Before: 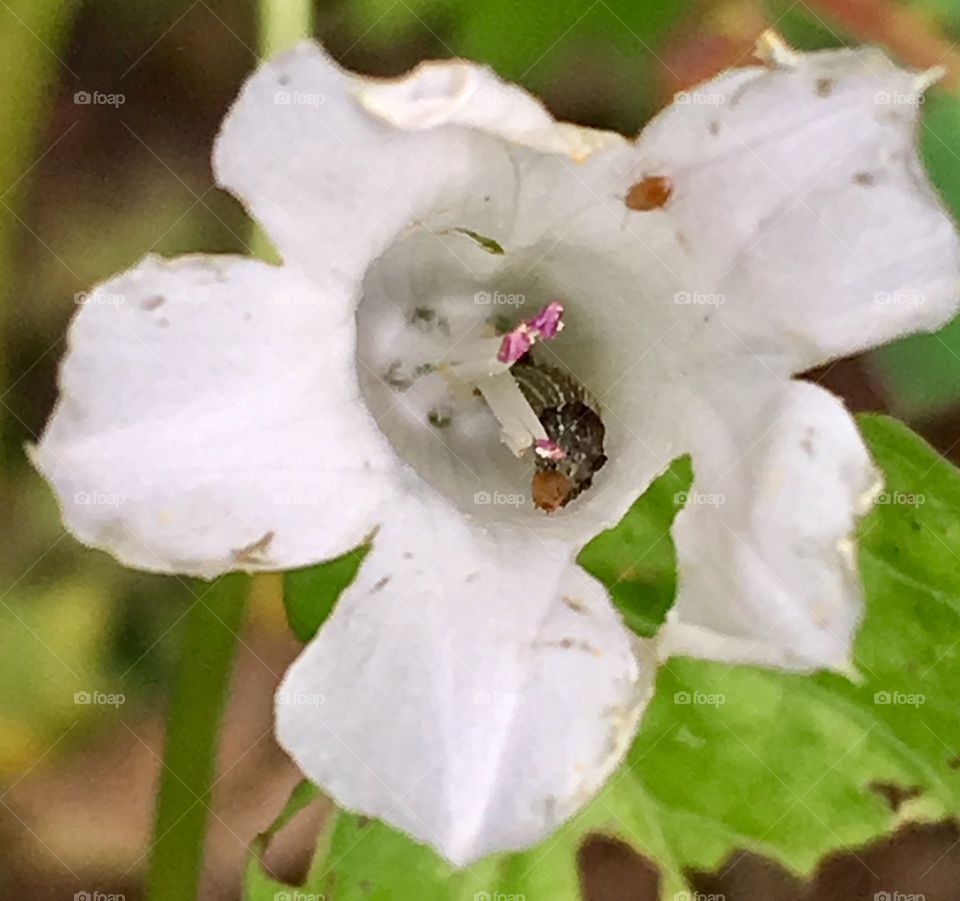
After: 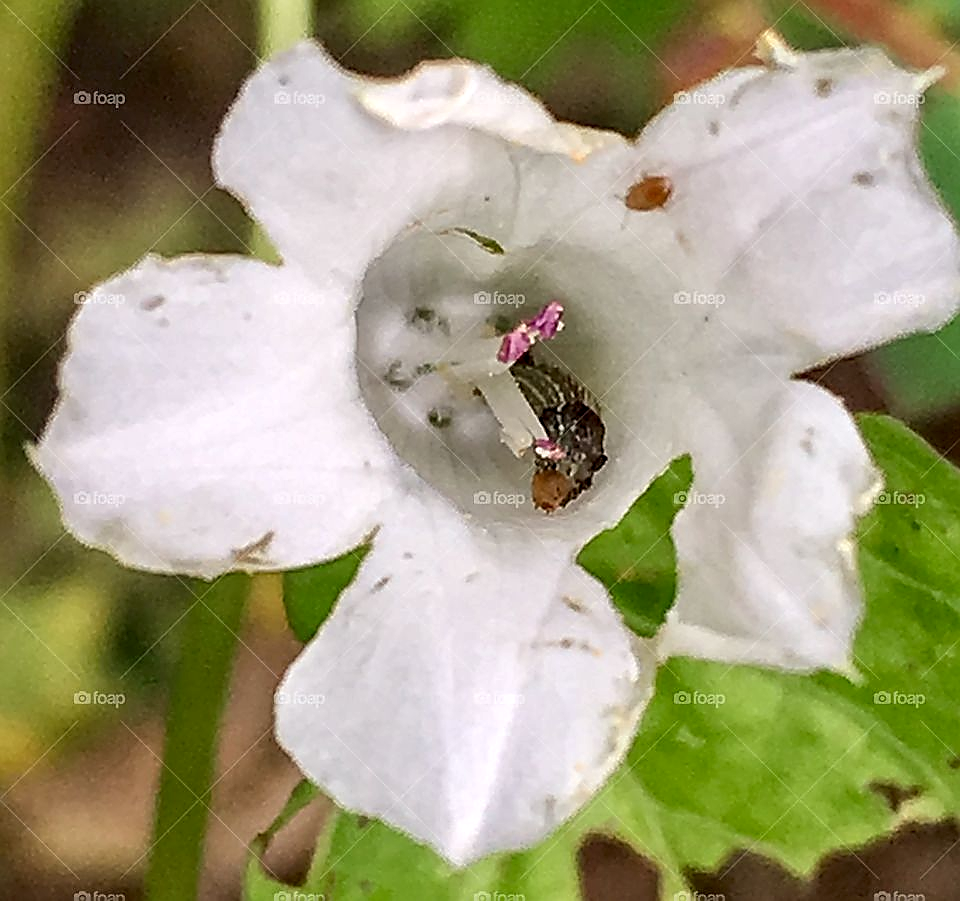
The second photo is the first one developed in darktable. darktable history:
sharpen: radius 1.4, amount 1.25, threshold 0.7
local contrast: detail 130%
